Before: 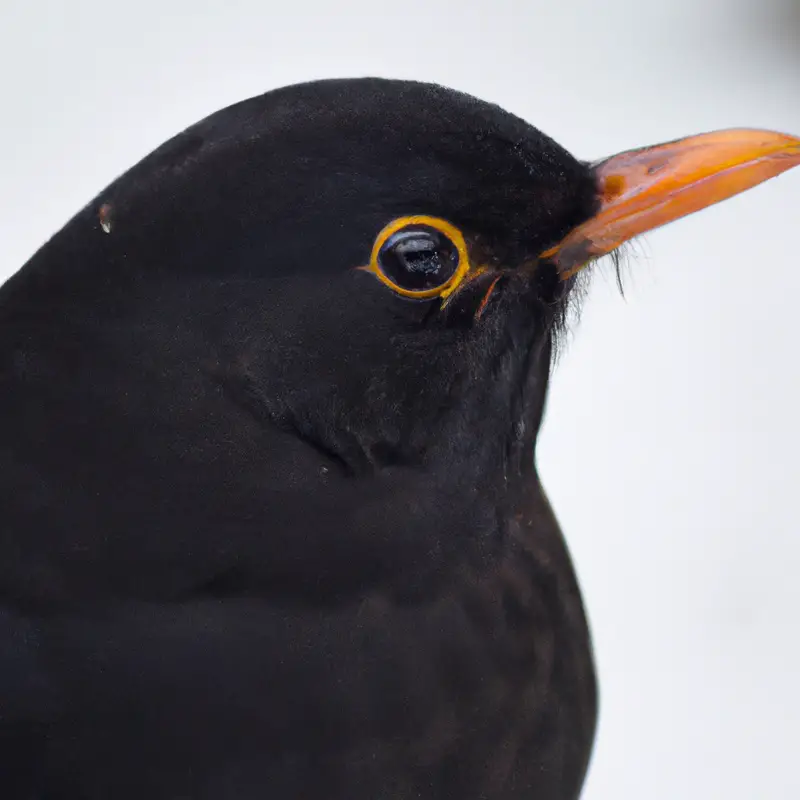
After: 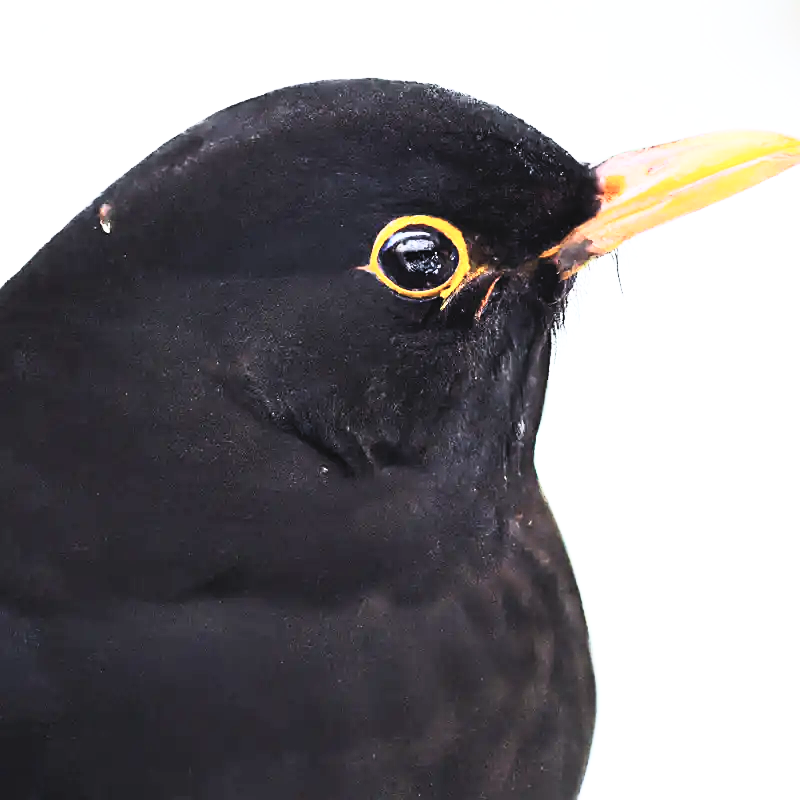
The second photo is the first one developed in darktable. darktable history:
contrast brightness saturation: contrast 0.427, brightness 0.554, saturation -0.199
sharpen: amount 0.49
base curve: curves: ch0 [(0, 0) (0.007, 0.004) (0.027, 0.03) (0.046, 0.07) (0.207, 0.54) (0.442, 0.872) (0.673, 0.972) (1, 1)], preserve colors none
